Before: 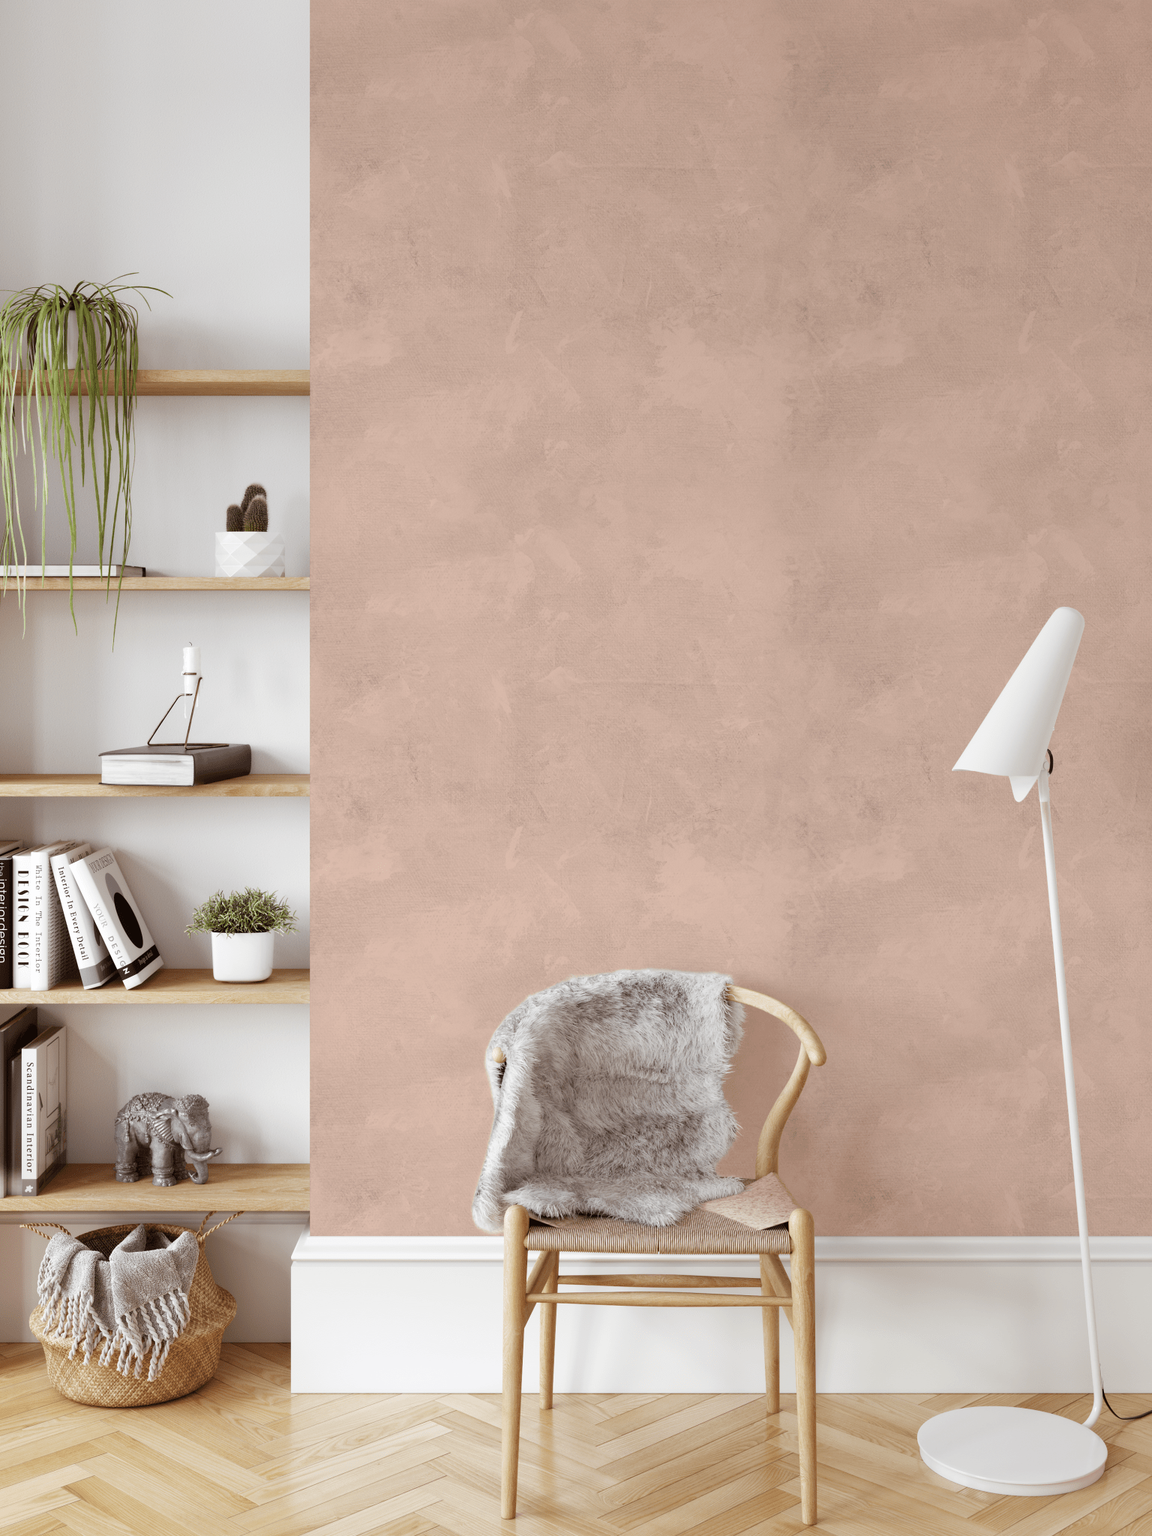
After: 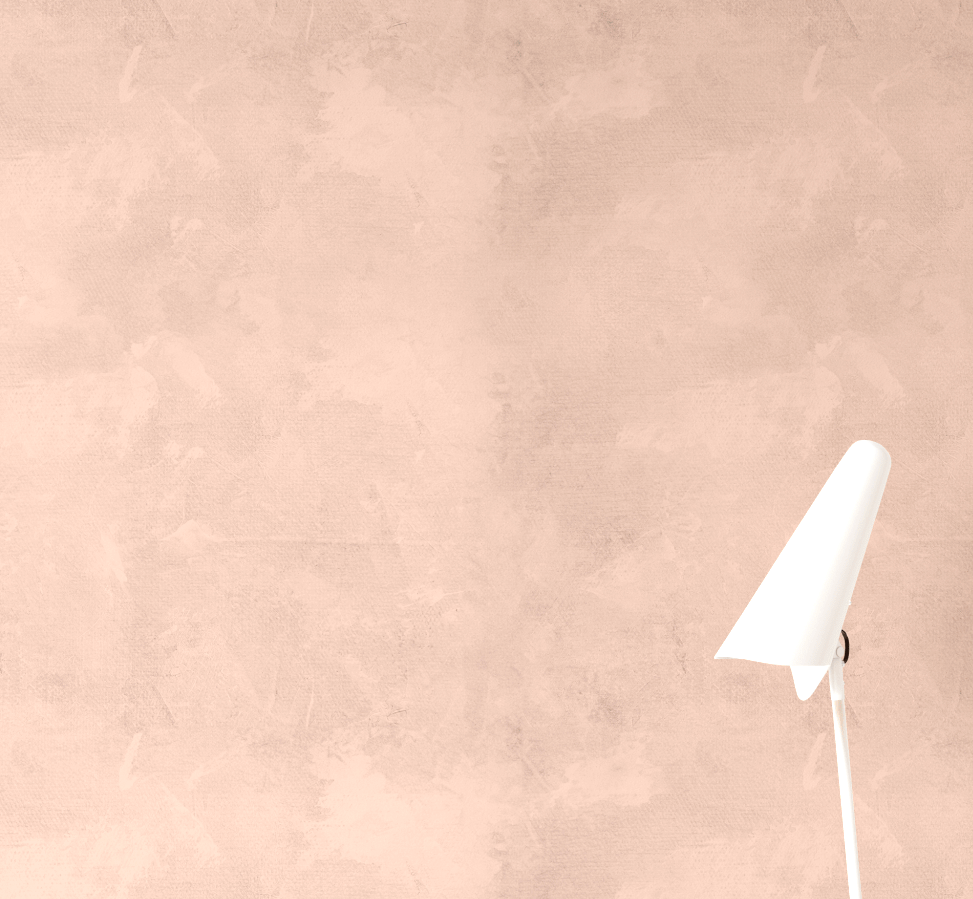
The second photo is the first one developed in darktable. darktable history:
exposure: exposure -0.068 EV, compensate highlight preservation false
crop: left 36.18%, top 18.031%, right 0.462%, bottom 38.052%
tone equalizer: -8 EV -0.727 EV, -7 EV -0.719 EV, -6 EV -0.563 EV, -5 EV -0.389 EV, -3 EV 0.391 EV, -2 EV 0.6 EV, -1 EV 0.693 EV, +0 EV 0.775 EV, mask exposure compensation -0.49 EV
